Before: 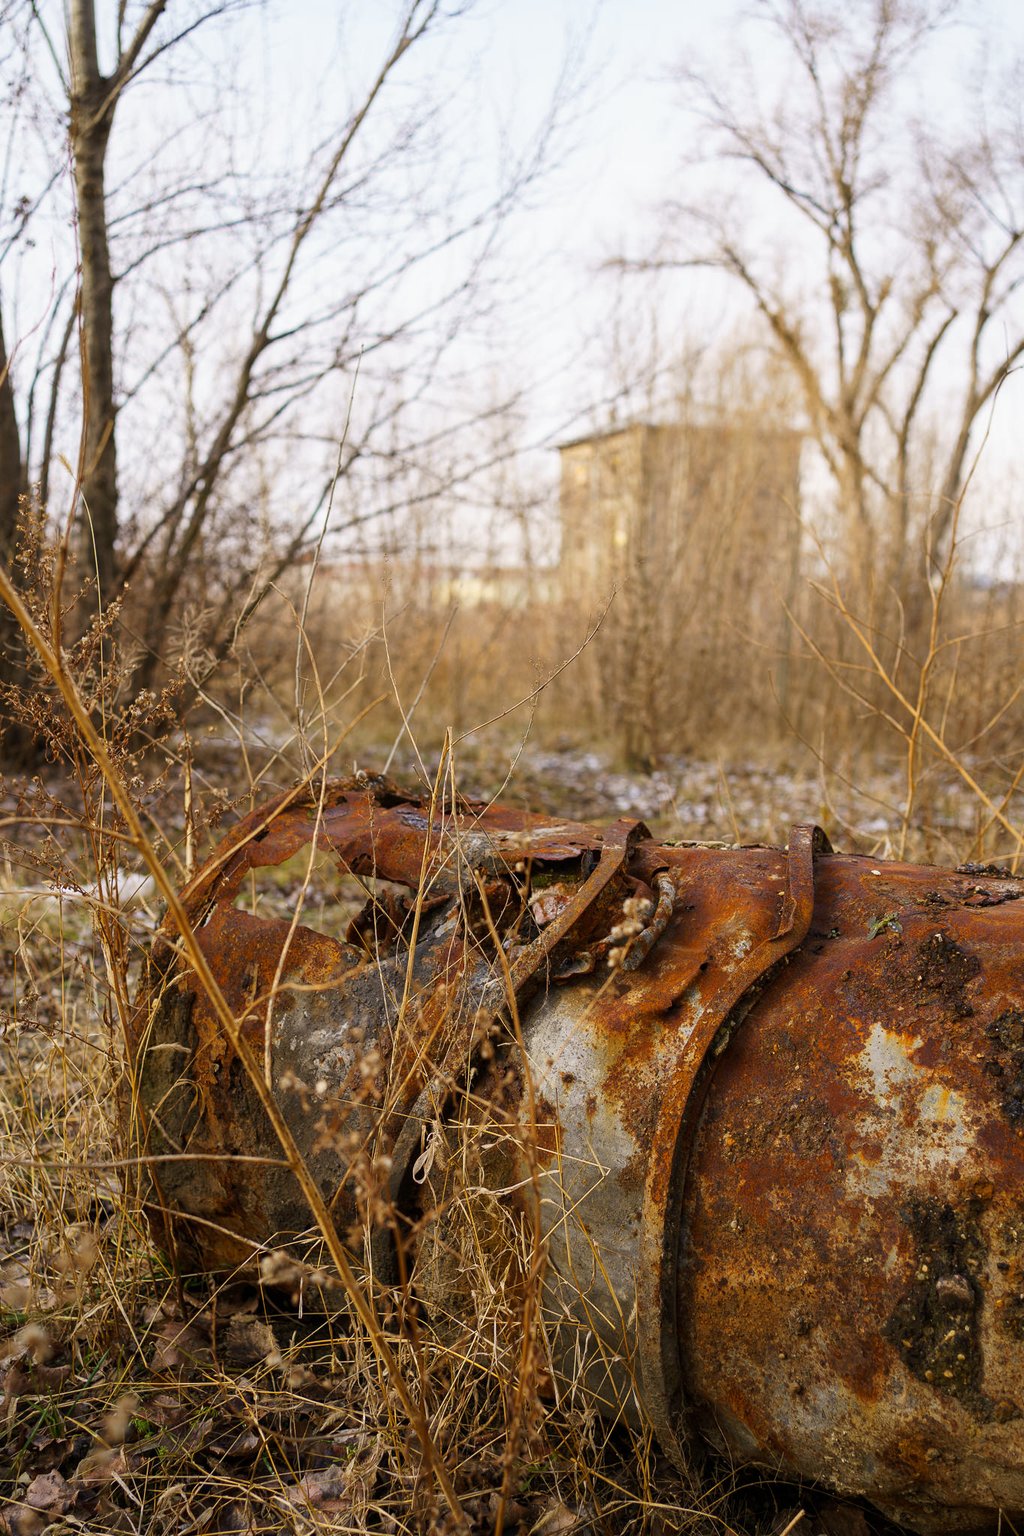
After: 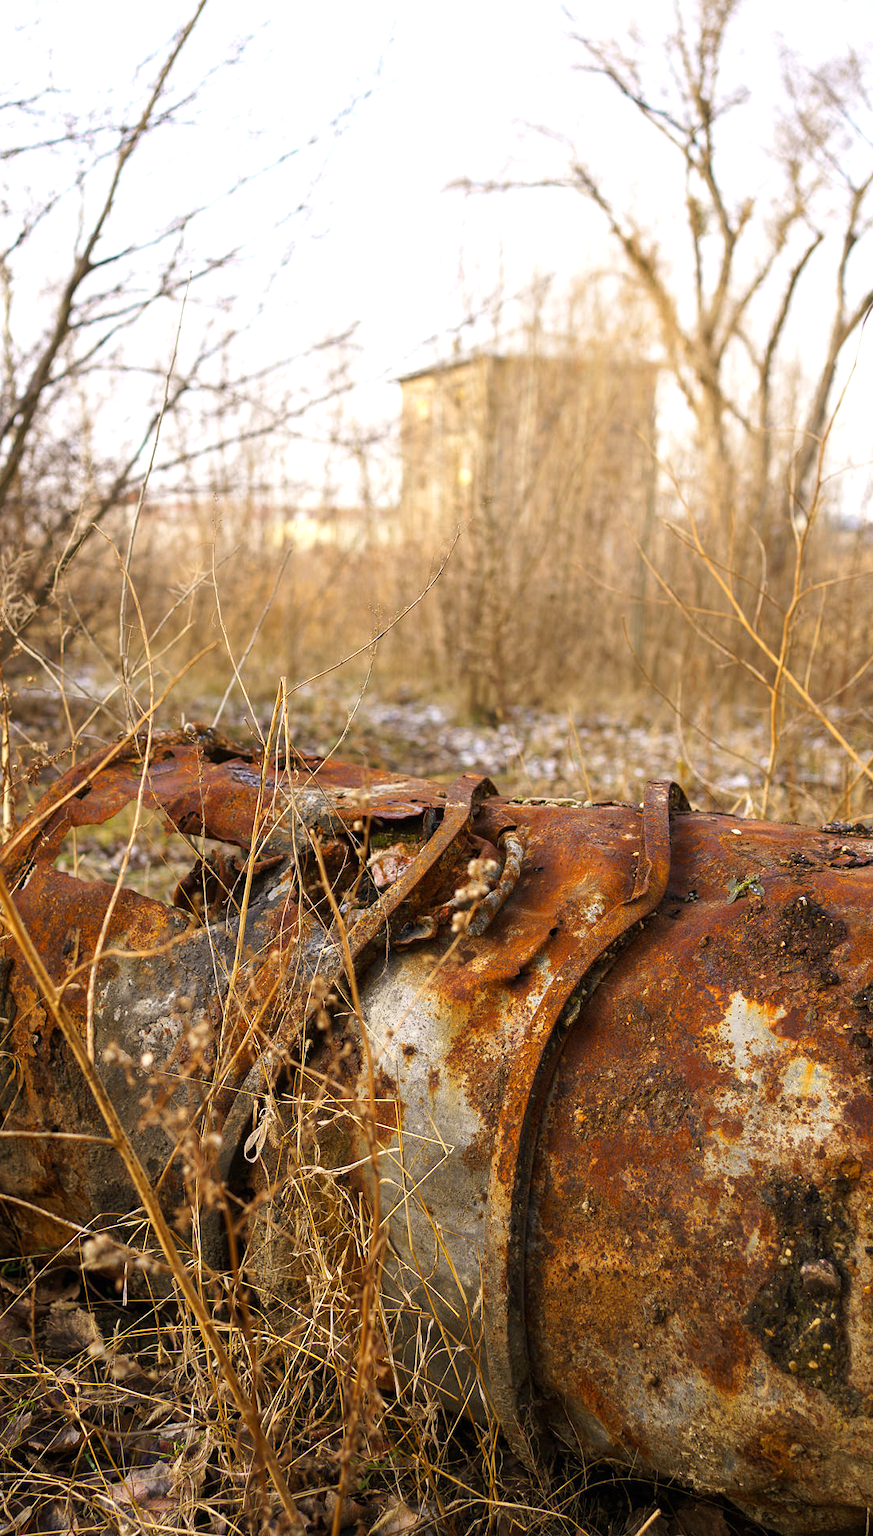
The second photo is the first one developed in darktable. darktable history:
exposure: black level correction 0, exposure 0.499 EV, compensate exposure bias true, compensate highlight preservation false
crop and rotate: left 17.944%, top 5.877%, right 1.703%
tone equalizer: edges refinement/feathering 500, mask exposure compensation -1.57 EV, preserve details guided filter
